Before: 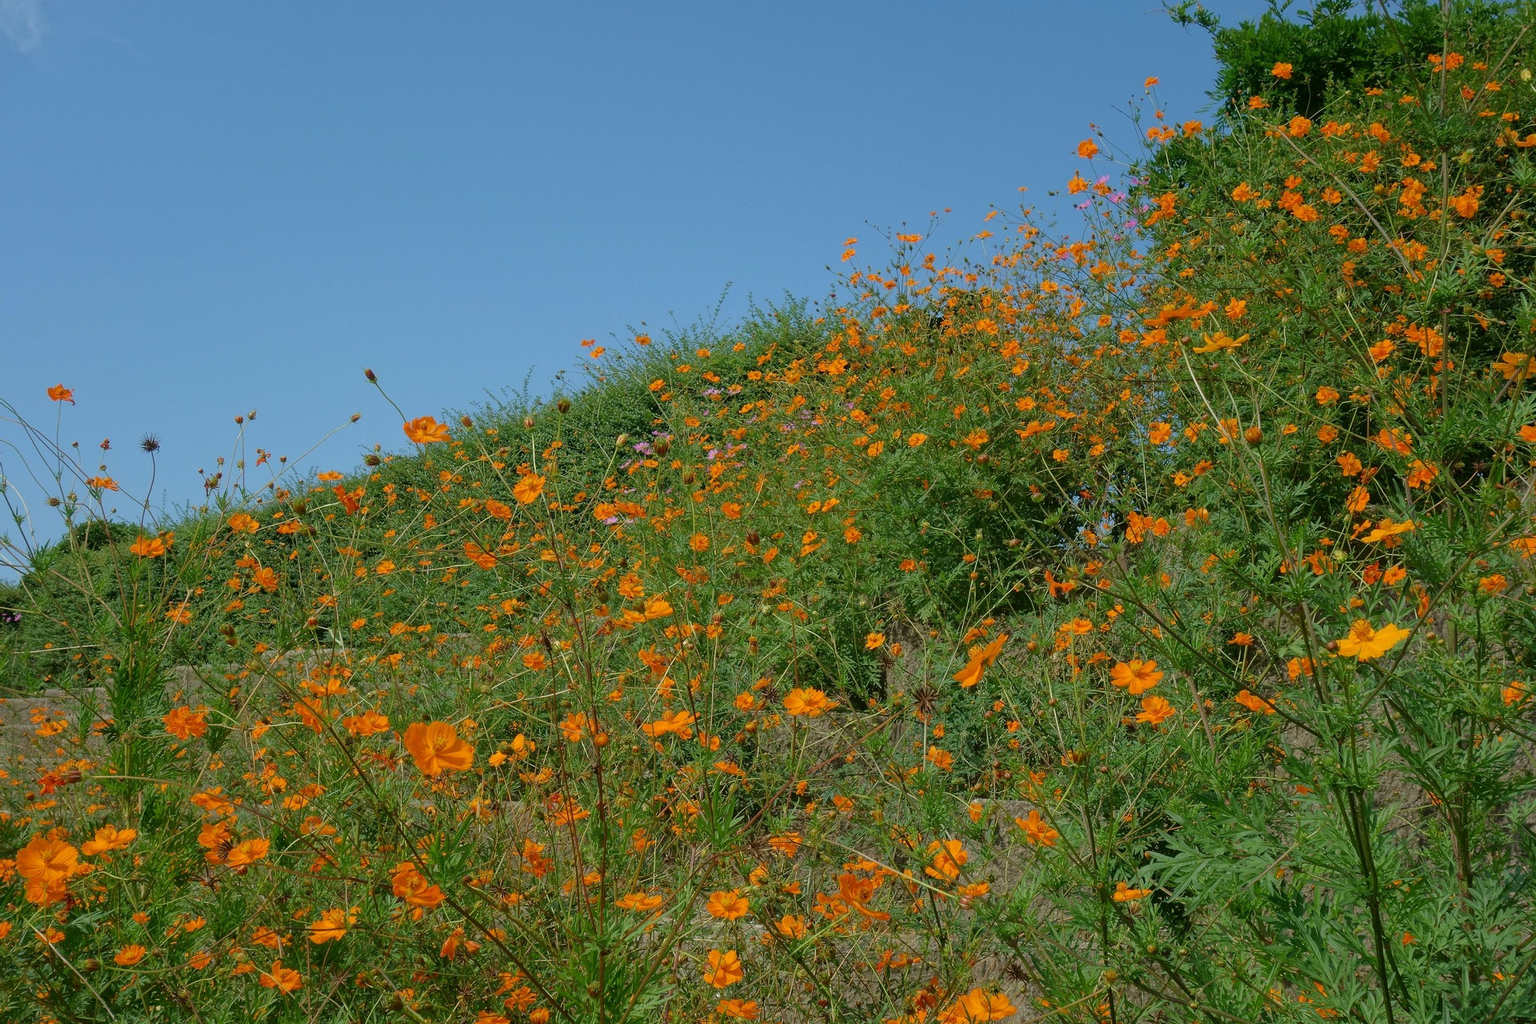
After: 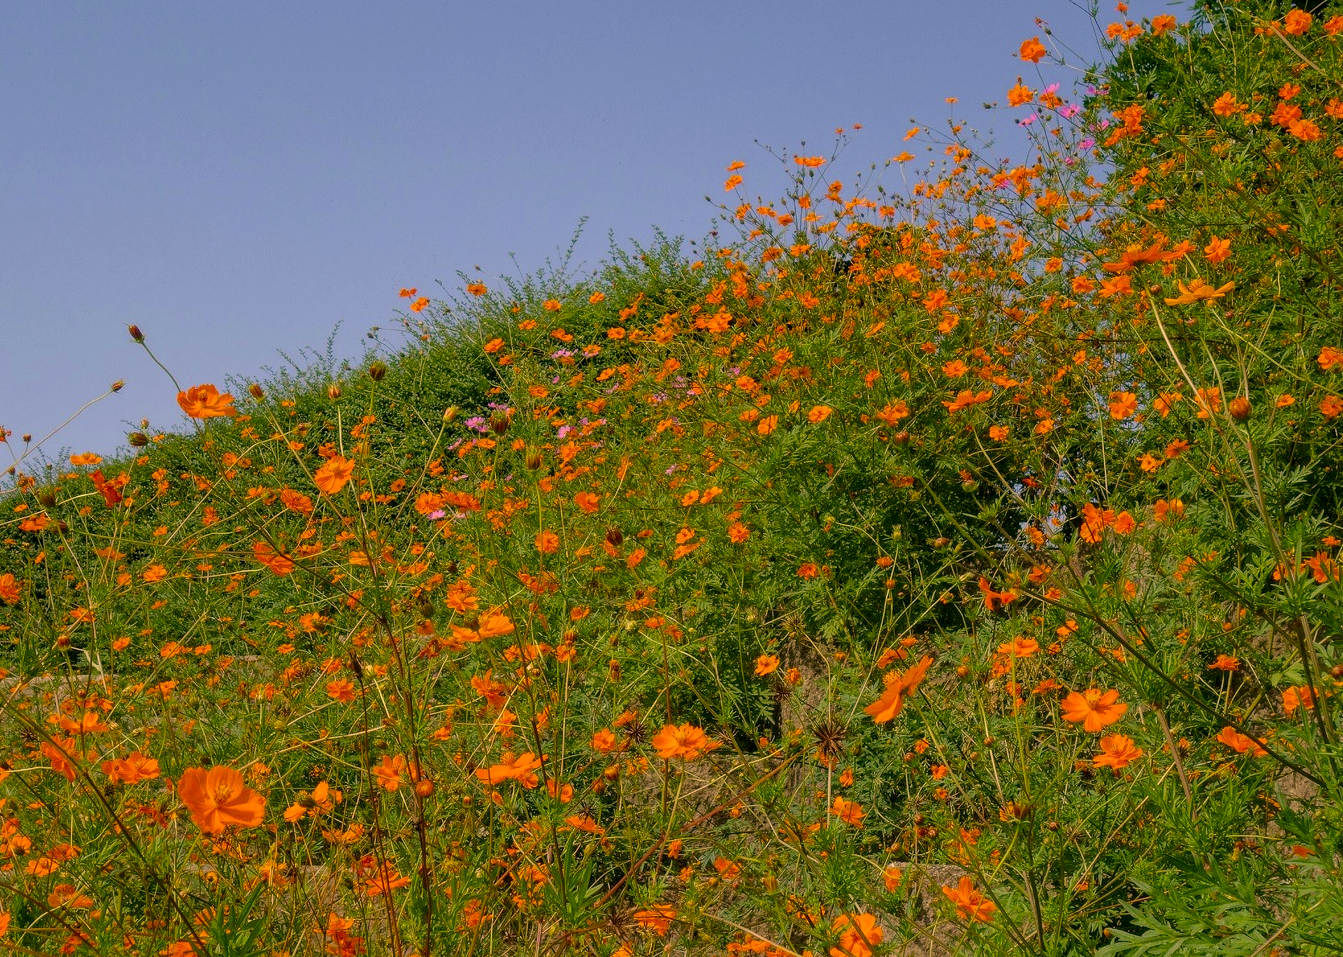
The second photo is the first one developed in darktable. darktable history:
local contrast: on, module defaults
crop and rotate: left 17.046%, top 10.659%, right 12.989%, bottom 14.553%
color correction: highlights a* 21.16, highlights b* 19.61
color balance rgb: perceptual saturation grading › global saturation 20%, global vibrance 20%
